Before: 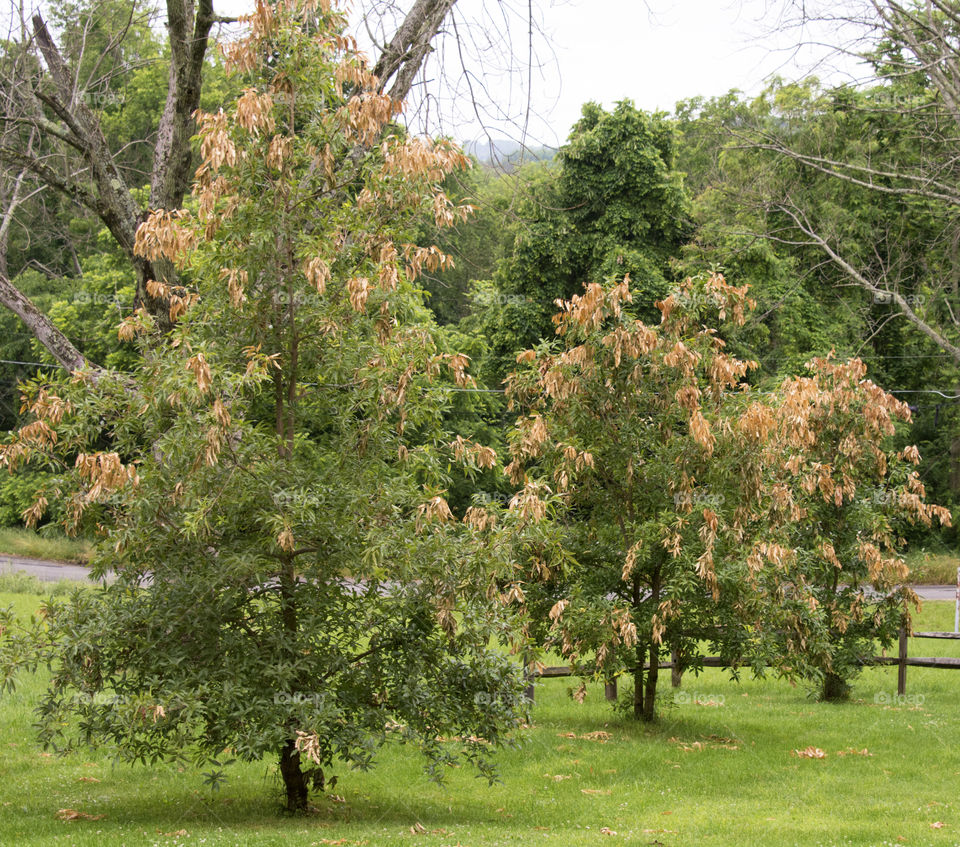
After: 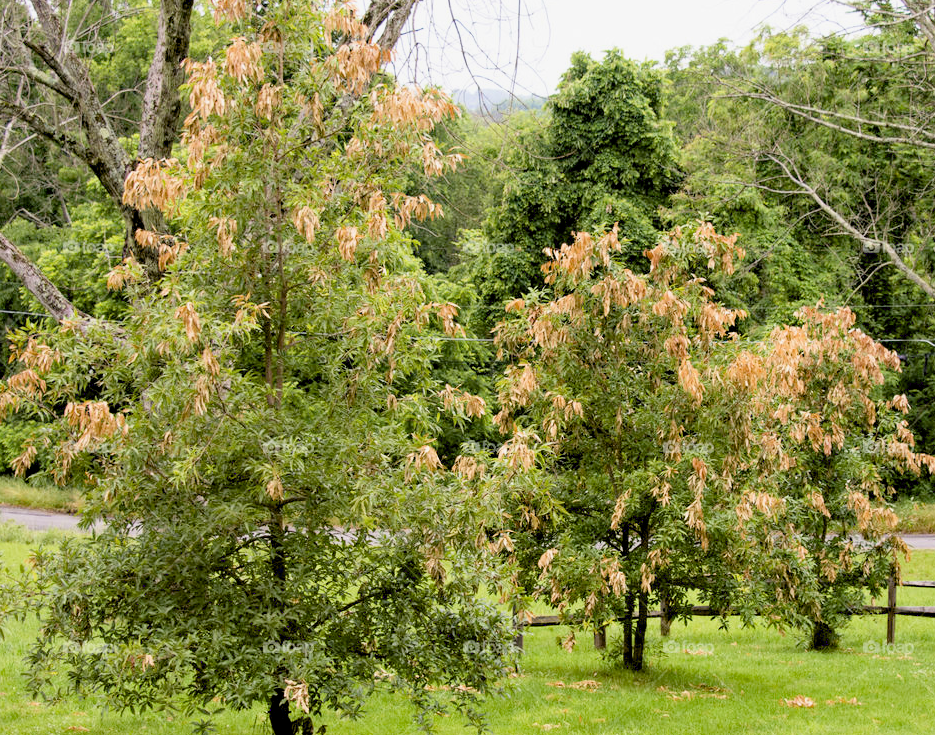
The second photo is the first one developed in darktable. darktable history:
crop: left 1.223%, top 6.109%, right 1.357%, bottom 7.113%
filmic rgb: black relative exposure -8.15 EV, white relative exposure 3.78 EV, hardness 4.46
exposure: black level correction 0.011, exposure 0.701 EV, compensate highlight preservation false
haze removal: compatibility mode true, adaptive false
